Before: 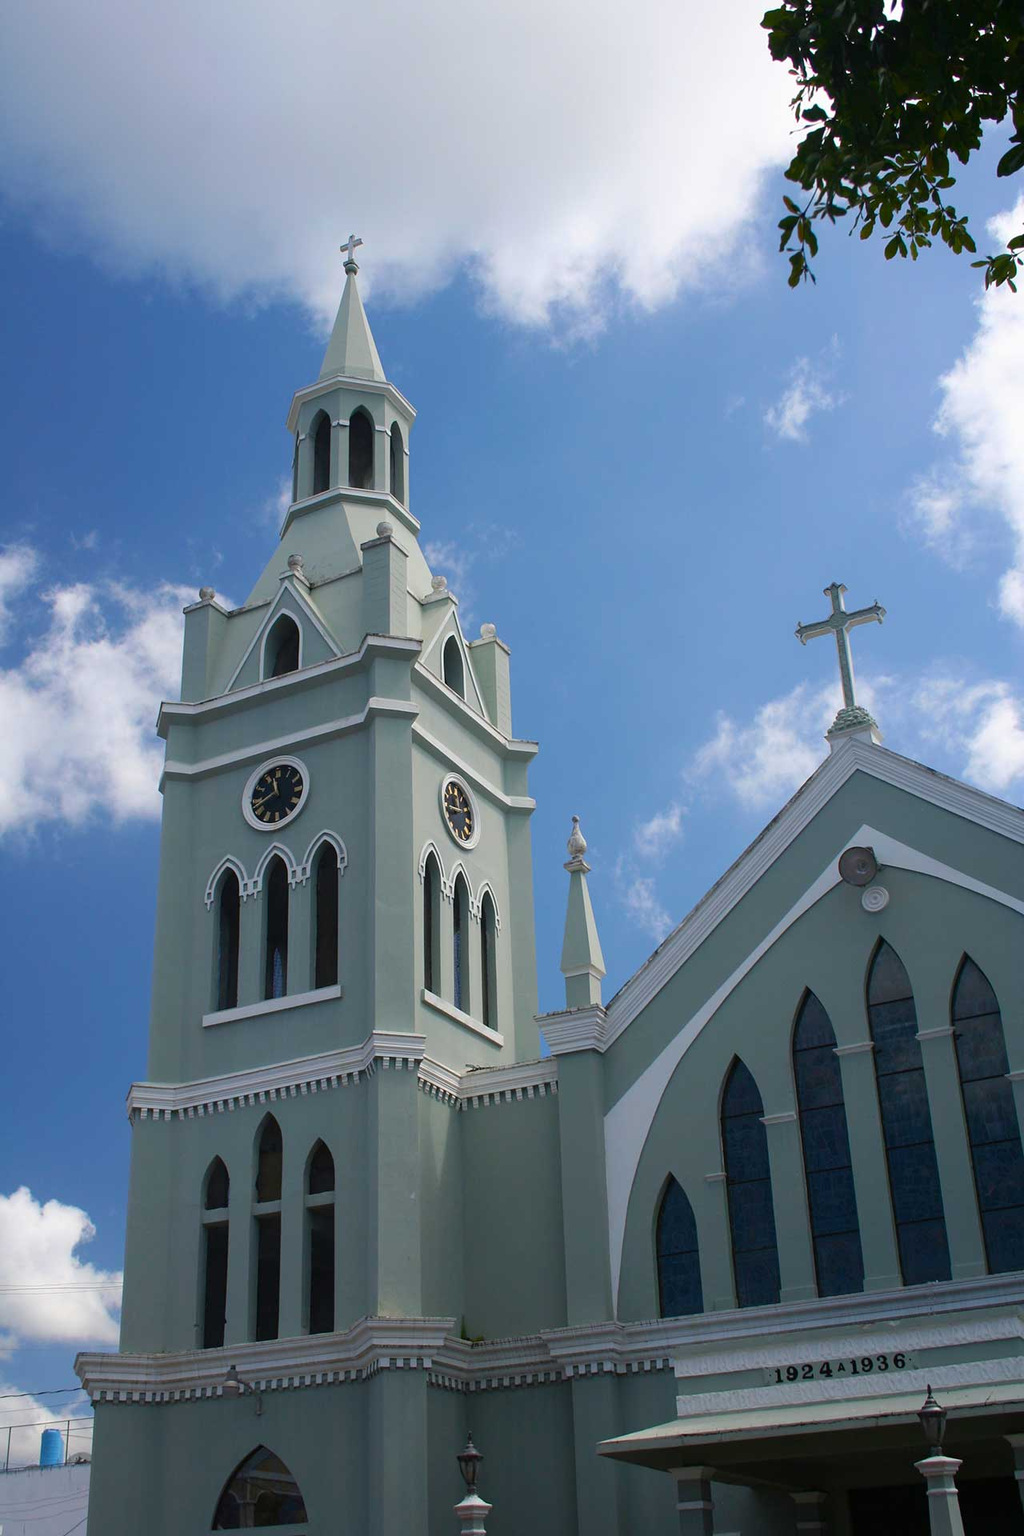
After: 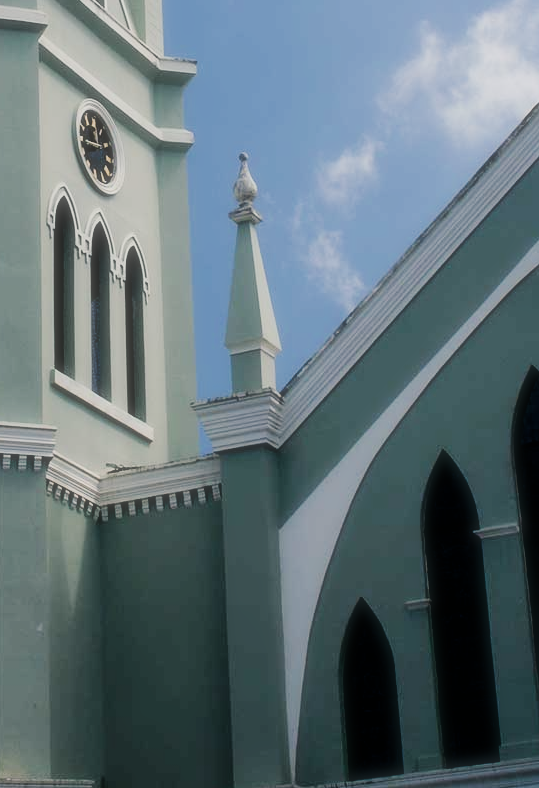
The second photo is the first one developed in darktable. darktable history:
soften: size 19.52%, mix 20.32%
crop: left 37.221%, top 45.169%, right 20.63%, bottom 13.777%
color correction: saturation 0.85
color balance rgb: shadows lift › chroma 2.79%, shadows lift › hue 190.66°, power › hue 171.85°, highlights gain › chroma 2.16%, highlights gain › hue 75.26°, global offset › luminance -0.51%, perceptual saturation grading › highlights -33.8%, perceptual saturation grading › mid-tones 14.98%, perceptual saturation grading › shadows 48.43%, perceptual brilliance grading › highlights 15.68%, perceptual brilliance grading › mid-tones 6.62%, perceptual brilliance grading › shadows -14.98%, global vibrance 11.32%, contrast 5.05%
filmic rgb: black relative exposure -4.14 EV, white relative exposure 5.1 EV, hardness 2.11, contrast 1.165
